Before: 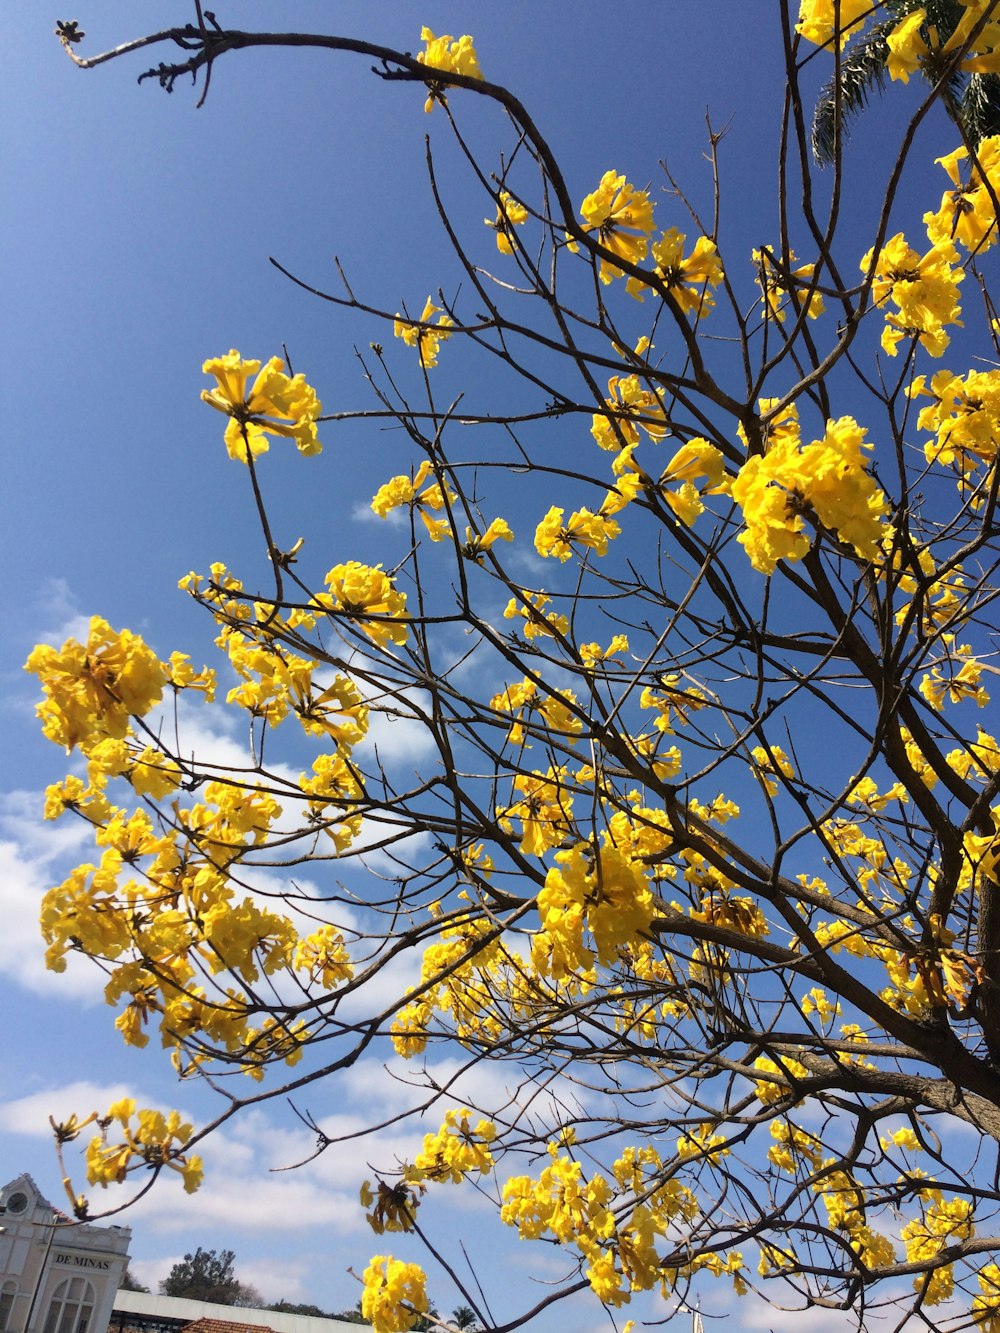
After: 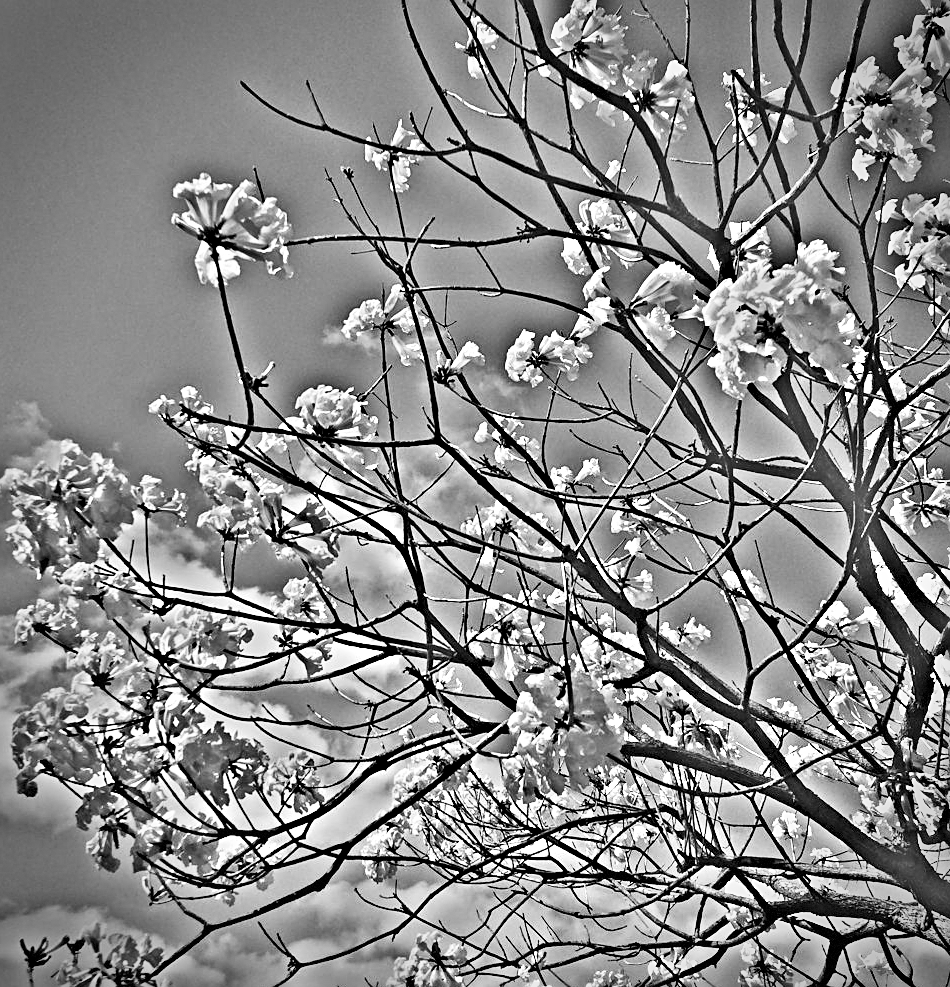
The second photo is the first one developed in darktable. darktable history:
tone equalizer: on, module defaults
crop and rotate: left 2.991%, top 13.302%, right 1.981%, bottom 12.636%
contrast brightness saturation: contrast 0.2, brightness 0.16, saturation 0.22
sharpen: on, module defaults
graduated density: rotation -0.352°, offset 57.64
vignetting: dithering 8-bit output, unbound false
color calibration: illuminant as shot in camera, x 0.379, y 0.396, temperature 4138.76 K
highpass: on, module defaults
